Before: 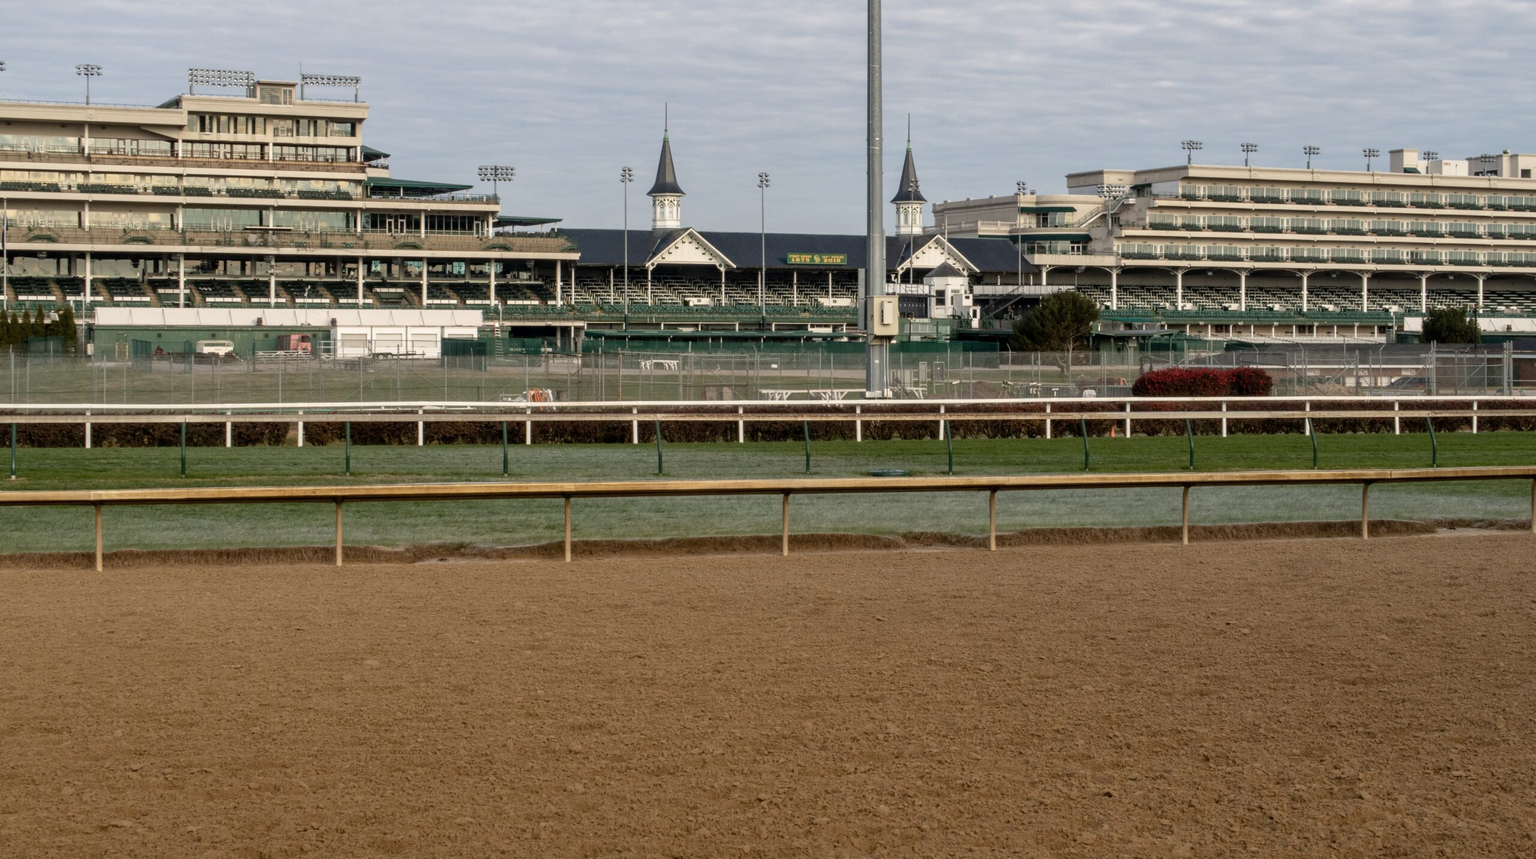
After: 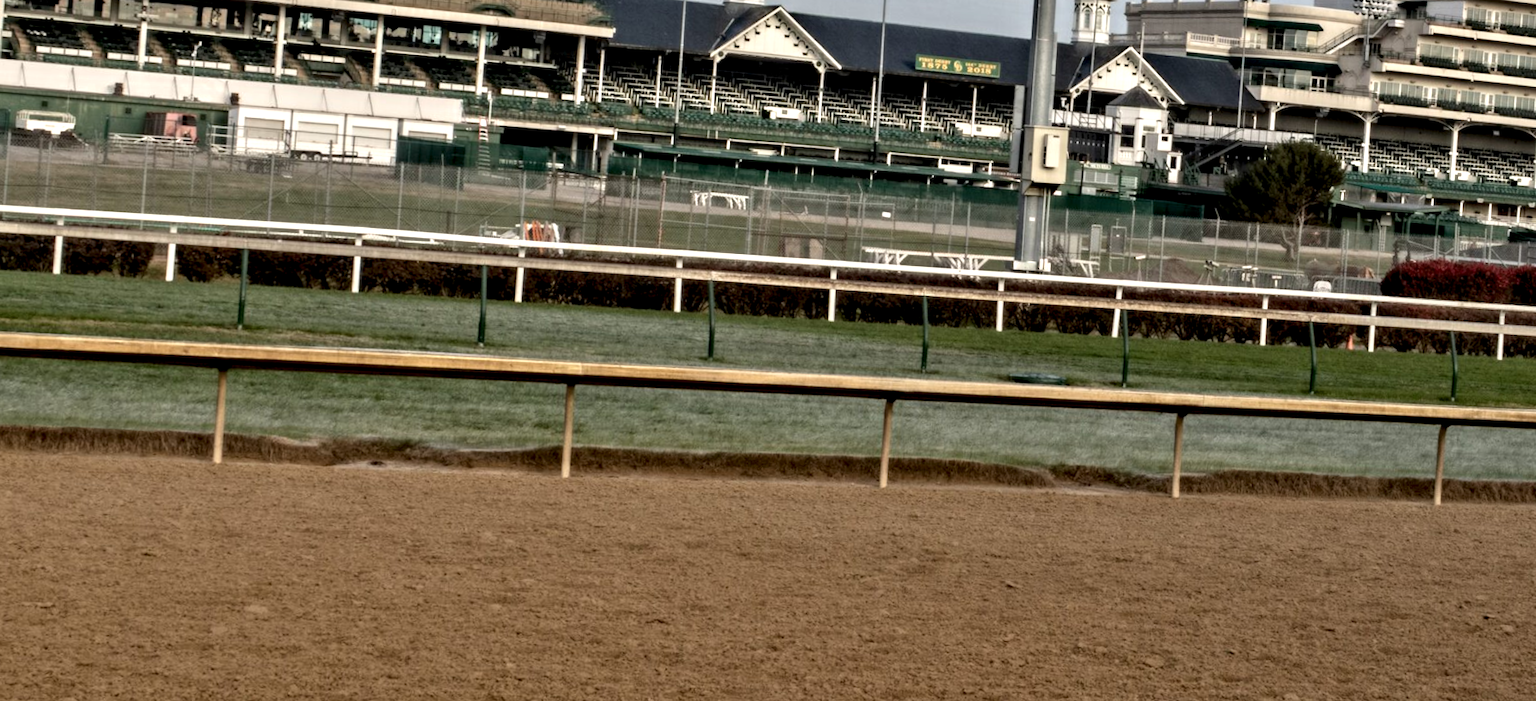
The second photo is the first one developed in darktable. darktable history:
crop and rotate: angle -3.37°, left 9.79%, top 20.73%, right 12.42%, bottom 11.82%
base curve: preserve colors none
tone equalizer: on, module defaults
rotate and perspective: rotation 0.679°, lens shift (horizontal) 0.136, crop left 0.009, crop right 0.991, crop top 0.078, crop bottom 0.95
contrast equalizer: y [[0.511, 0.558, 0.631, 0.632, 0.559, 0.512], [0.5 ×6], [0.507, 0.559, 0.627, 0.644, 0.647, 0.647], [0 ×6], [0 ×6]]
